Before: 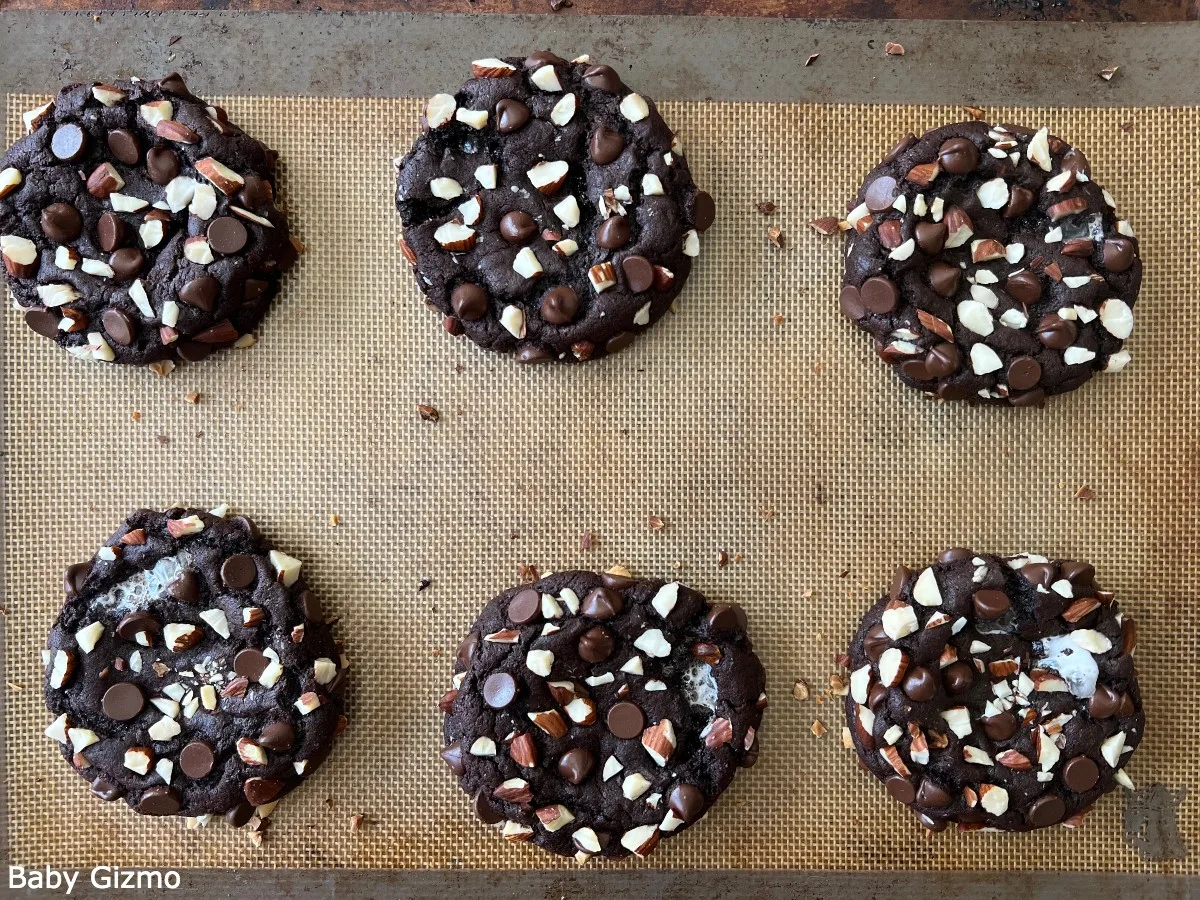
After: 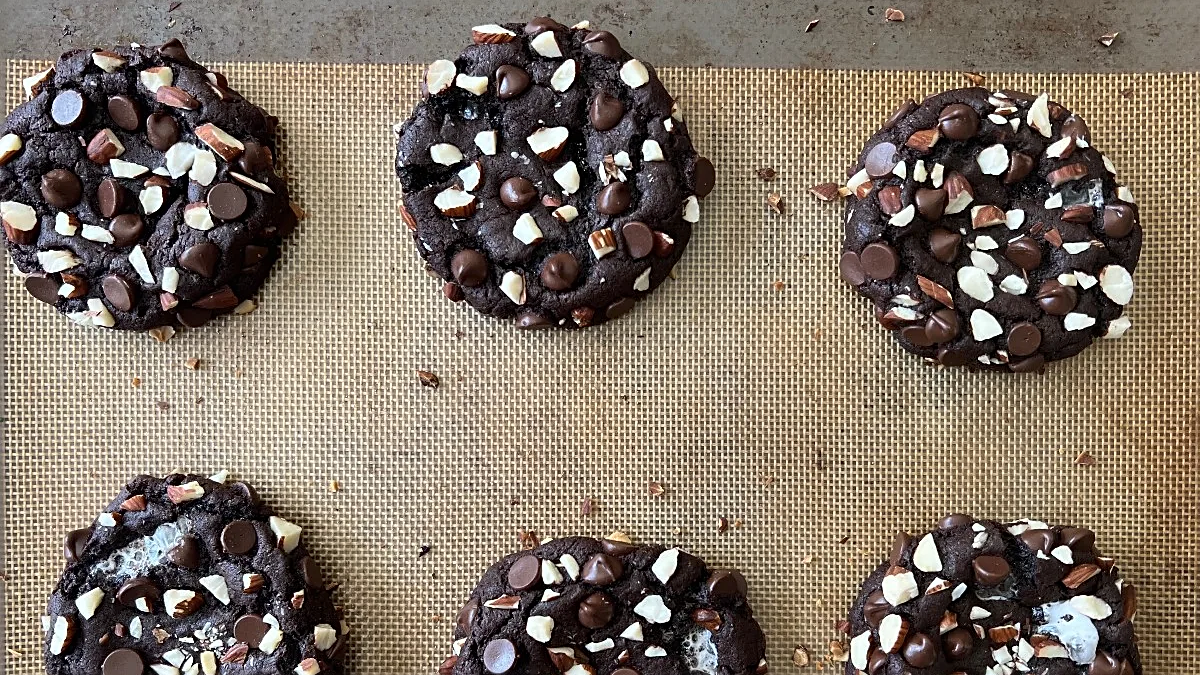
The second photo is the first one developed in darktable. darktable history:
crop: top 3.857%, bottom 21.132%
contrast brightness saturation: saturation -0.05
sharpen: on, module defaults
shadows and highlights: shadows 29.32, highlights -29.32, low approximation 0.01, soften with gaussian
